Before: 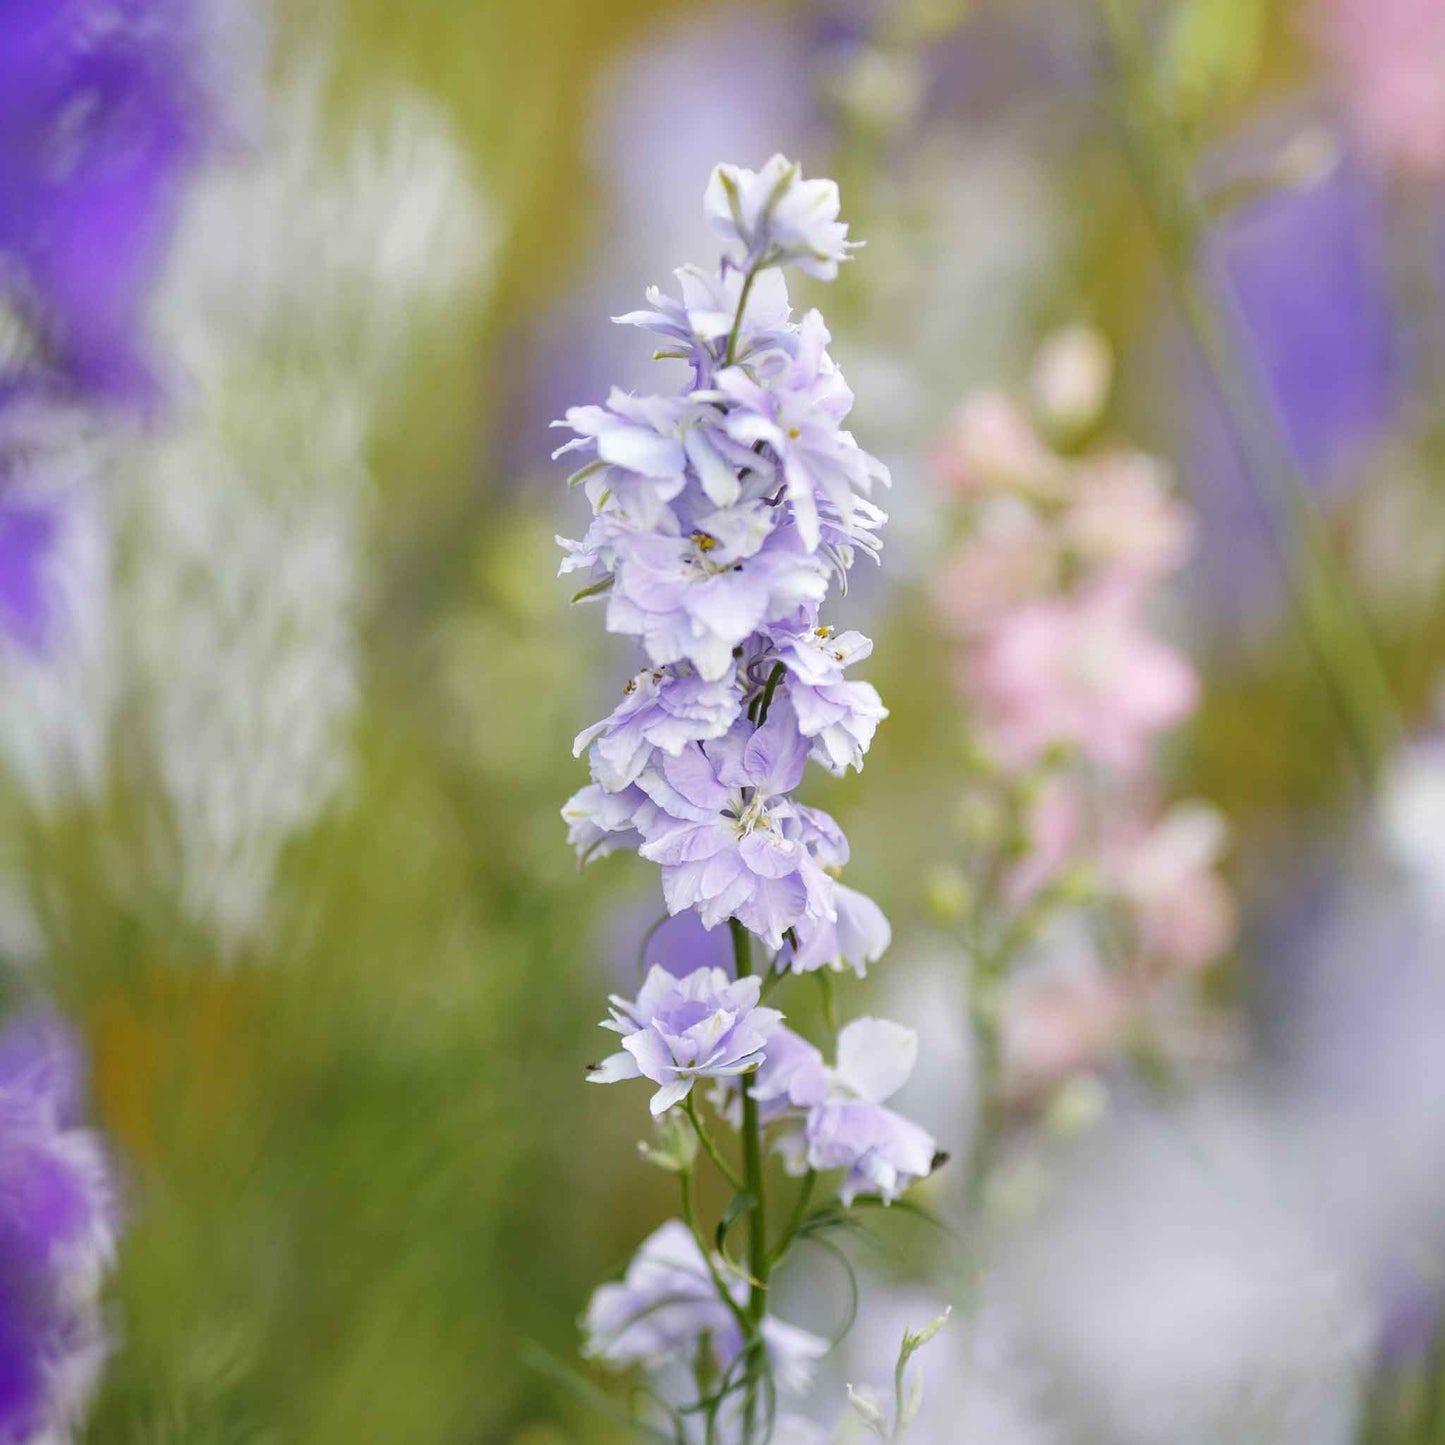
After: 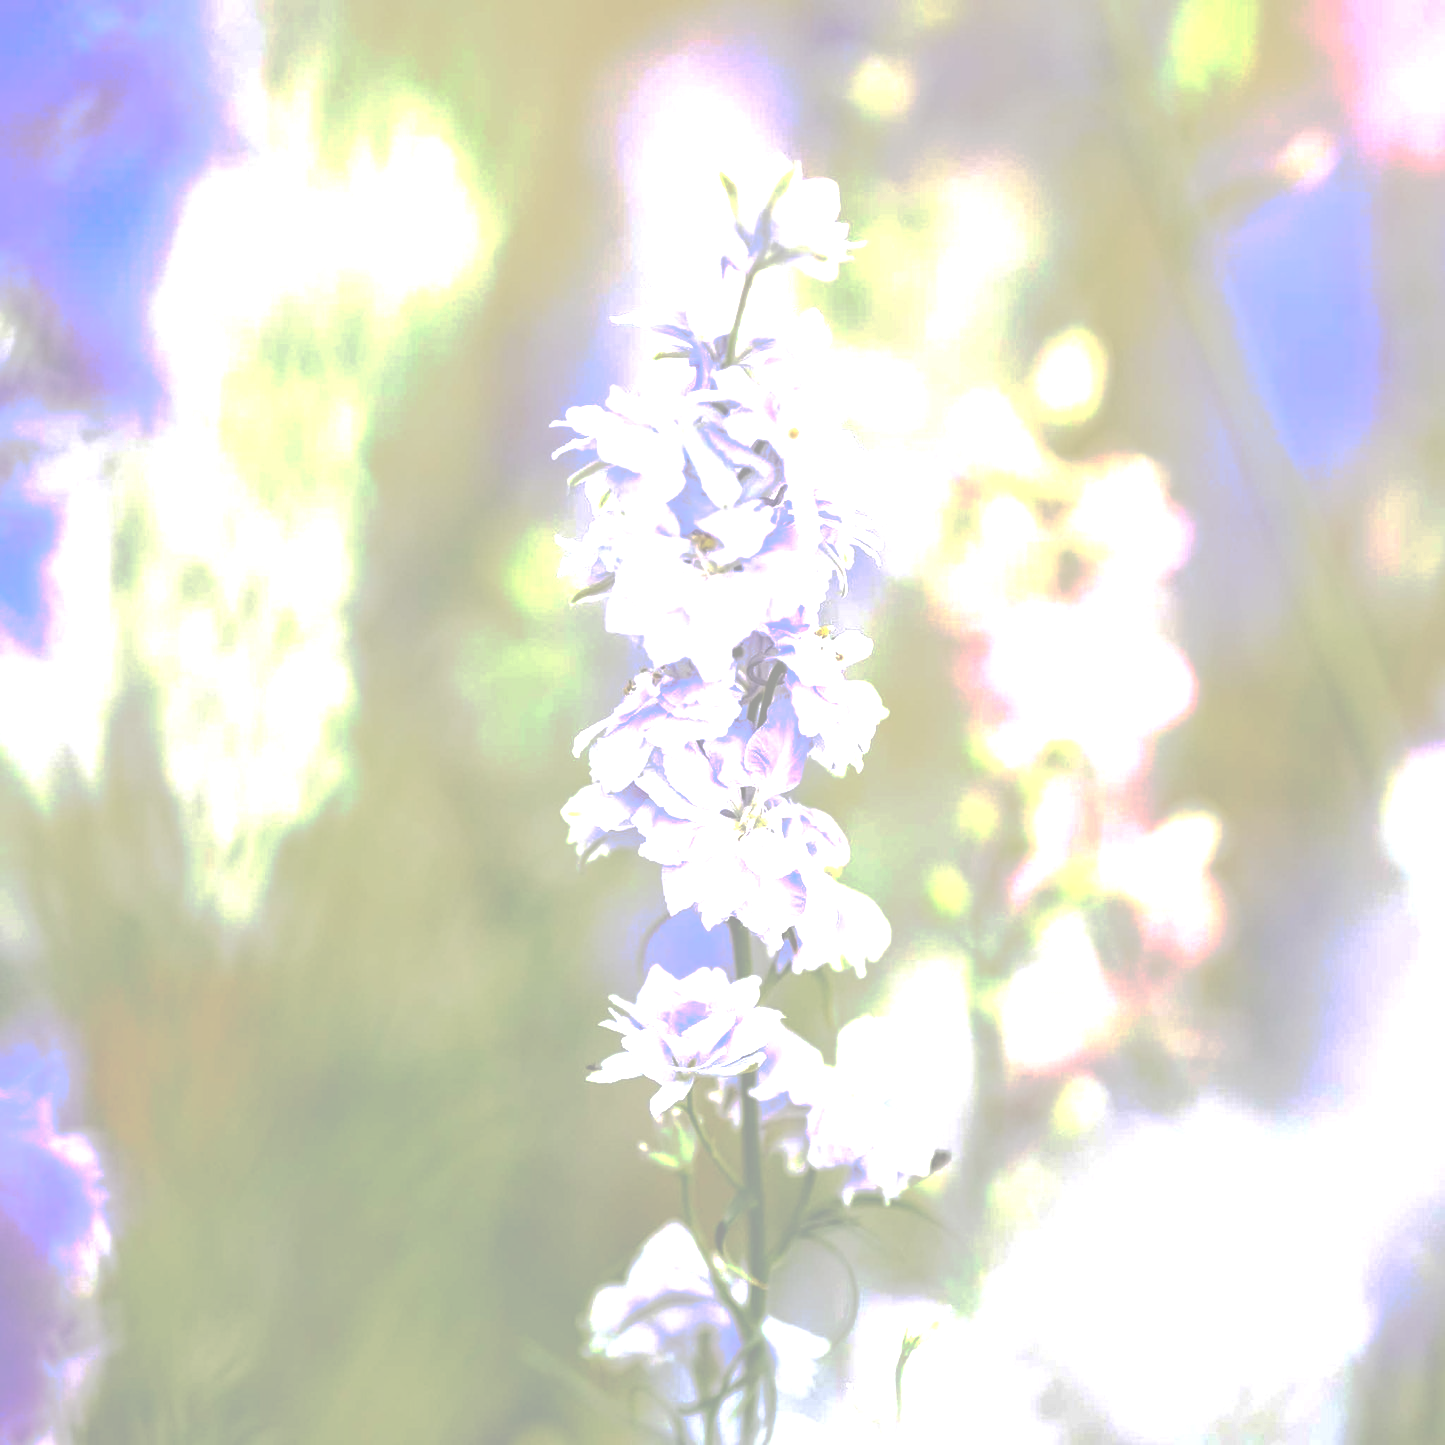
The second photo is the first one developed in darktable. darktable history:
exposure: black level correction 0.001, exposure 1.3 EV, compensate highlight preservation false
tone curve: curves: ch0 [(0, 0) (0.003, 0.626) (0.011, 0.626) (0.025, 0.63) (0.044, 0.631) (0.069, 0.632) (0.1, 0.636) (0.136, 0.637) (0.177, 0.641) (0.224, 0.642) (0.277, 0.646) (0.335, 0.649) (0.399, 0.661) (0.468, 0.679) (0.543, 0.702) (0.623, 0.732) (0.709, 0.769) (0.801, 0.804) (0.898, 0.847) (1, 1)], preserve colors none
